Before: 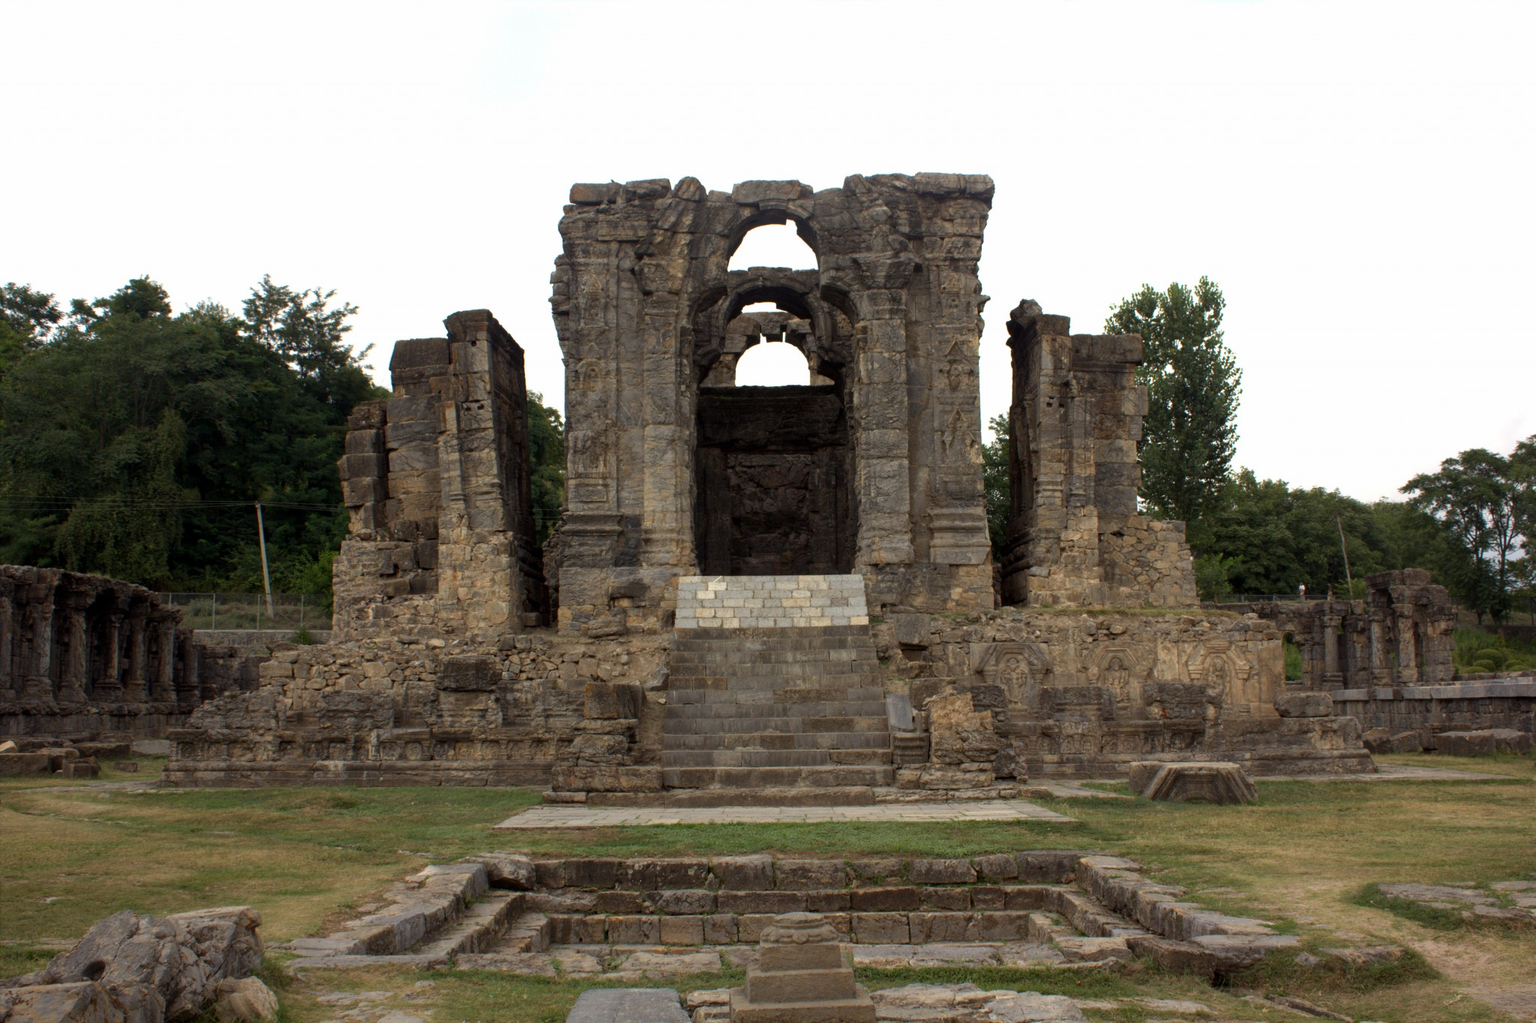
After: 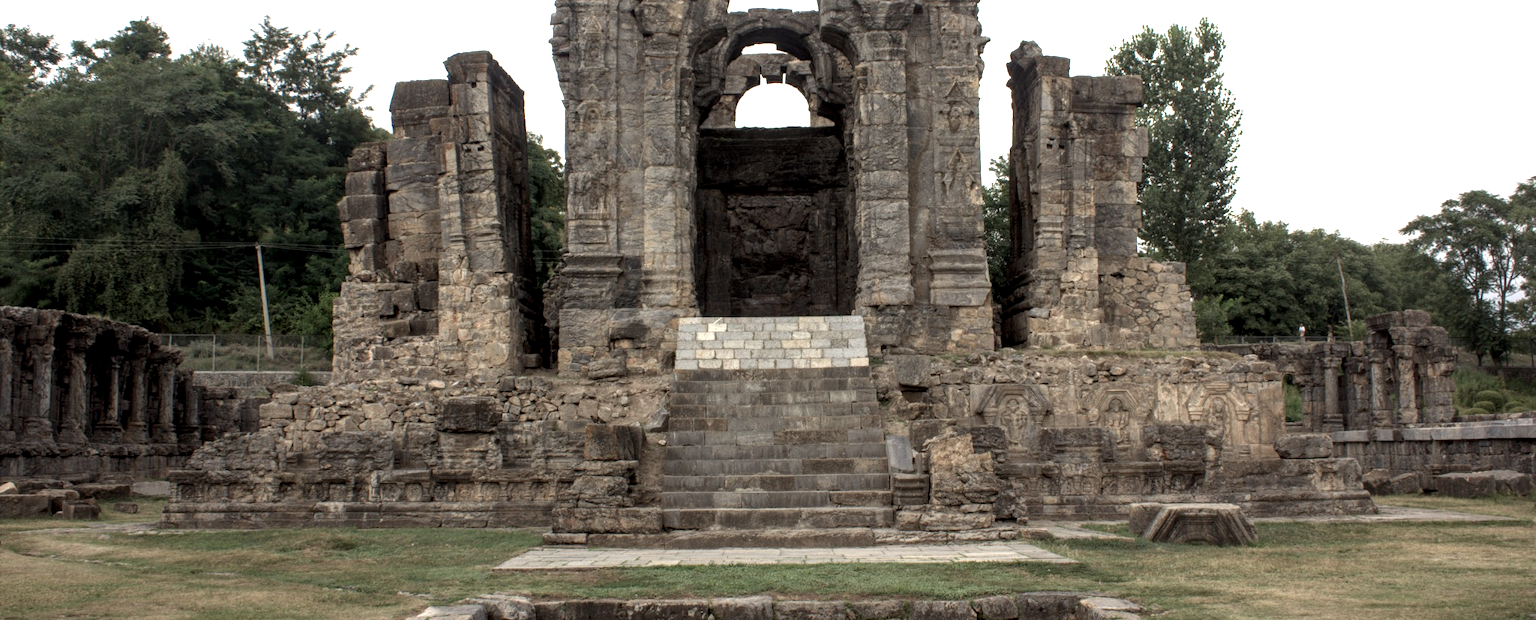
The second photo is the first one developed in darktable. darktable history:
crop and rotate: top 25.357%, bottom 13.942%
color balance: input saturation 100.43%, contrast fulcrum 14.22%, output saturation 70.41%
exposure: black level correction 0.001, exposure 0.5 EV, compensate exposure bias true, compensate highlight preservation false
local contrast: detail 130%
